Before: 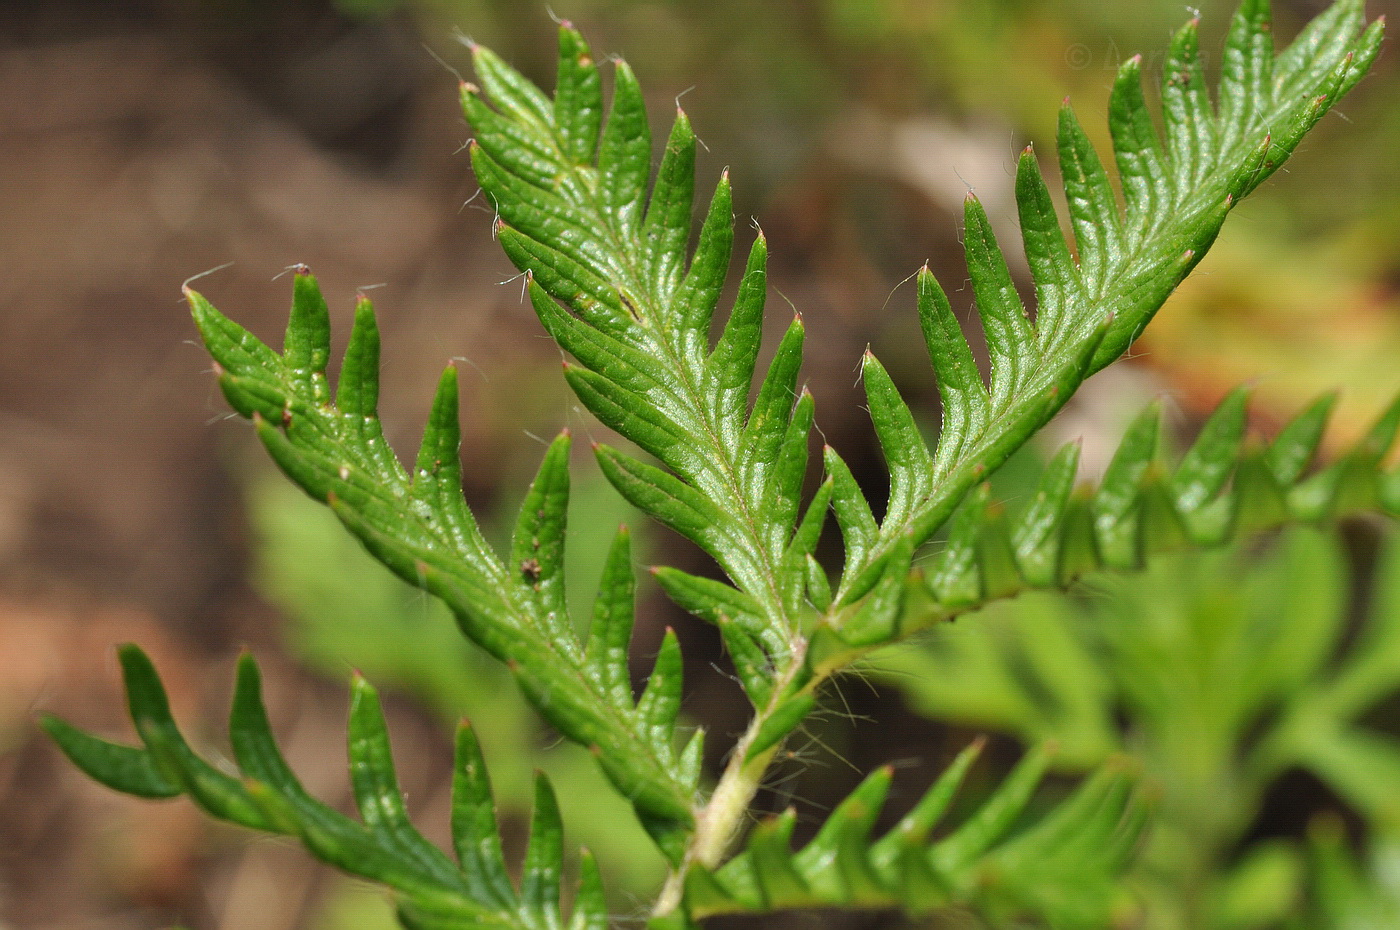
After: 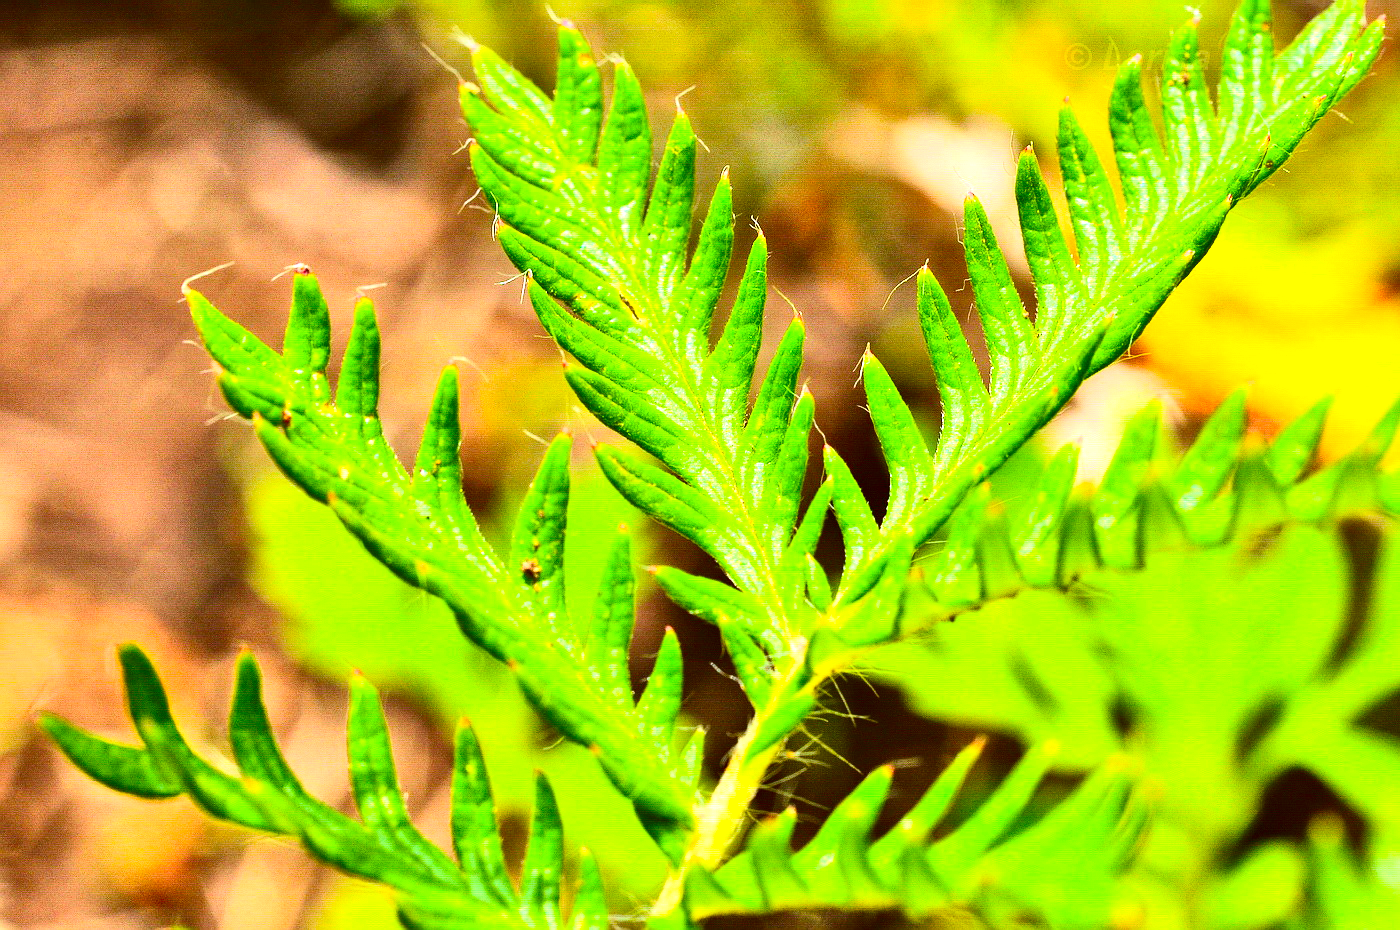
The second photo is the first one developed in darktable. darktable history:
exposure: black level correction 0, exposure 1 EV, compensate highlight preservation false
color balance rgb: perceptual saturation grading › global saturation 25.108%, perceptual brilliance grading › highlights 11.044%, perceptual brilliance grading › shadows -11.072%, global vibrance 22.803%
contrast brightness saturation: contrast 0.401, brightness 0.045, saturation 0.255
color correction: highlights a* -0.595, highlights b* 0.173, shadows a* 4.81, shadows b* 20.73
tone equalizer: -8 EV 0.029 EV, -7 EV -0.02 EV, -6 EV 0.017 EV, -5 EV 0.032 EV, -4 EV 0.252 EV, -3 EV 0.621 EV, -2 EV 0.587 EV, -1 EV 0.171 EV, +0 EV 0.022 EV
haze removal: compatibility mode true, adaptive false
